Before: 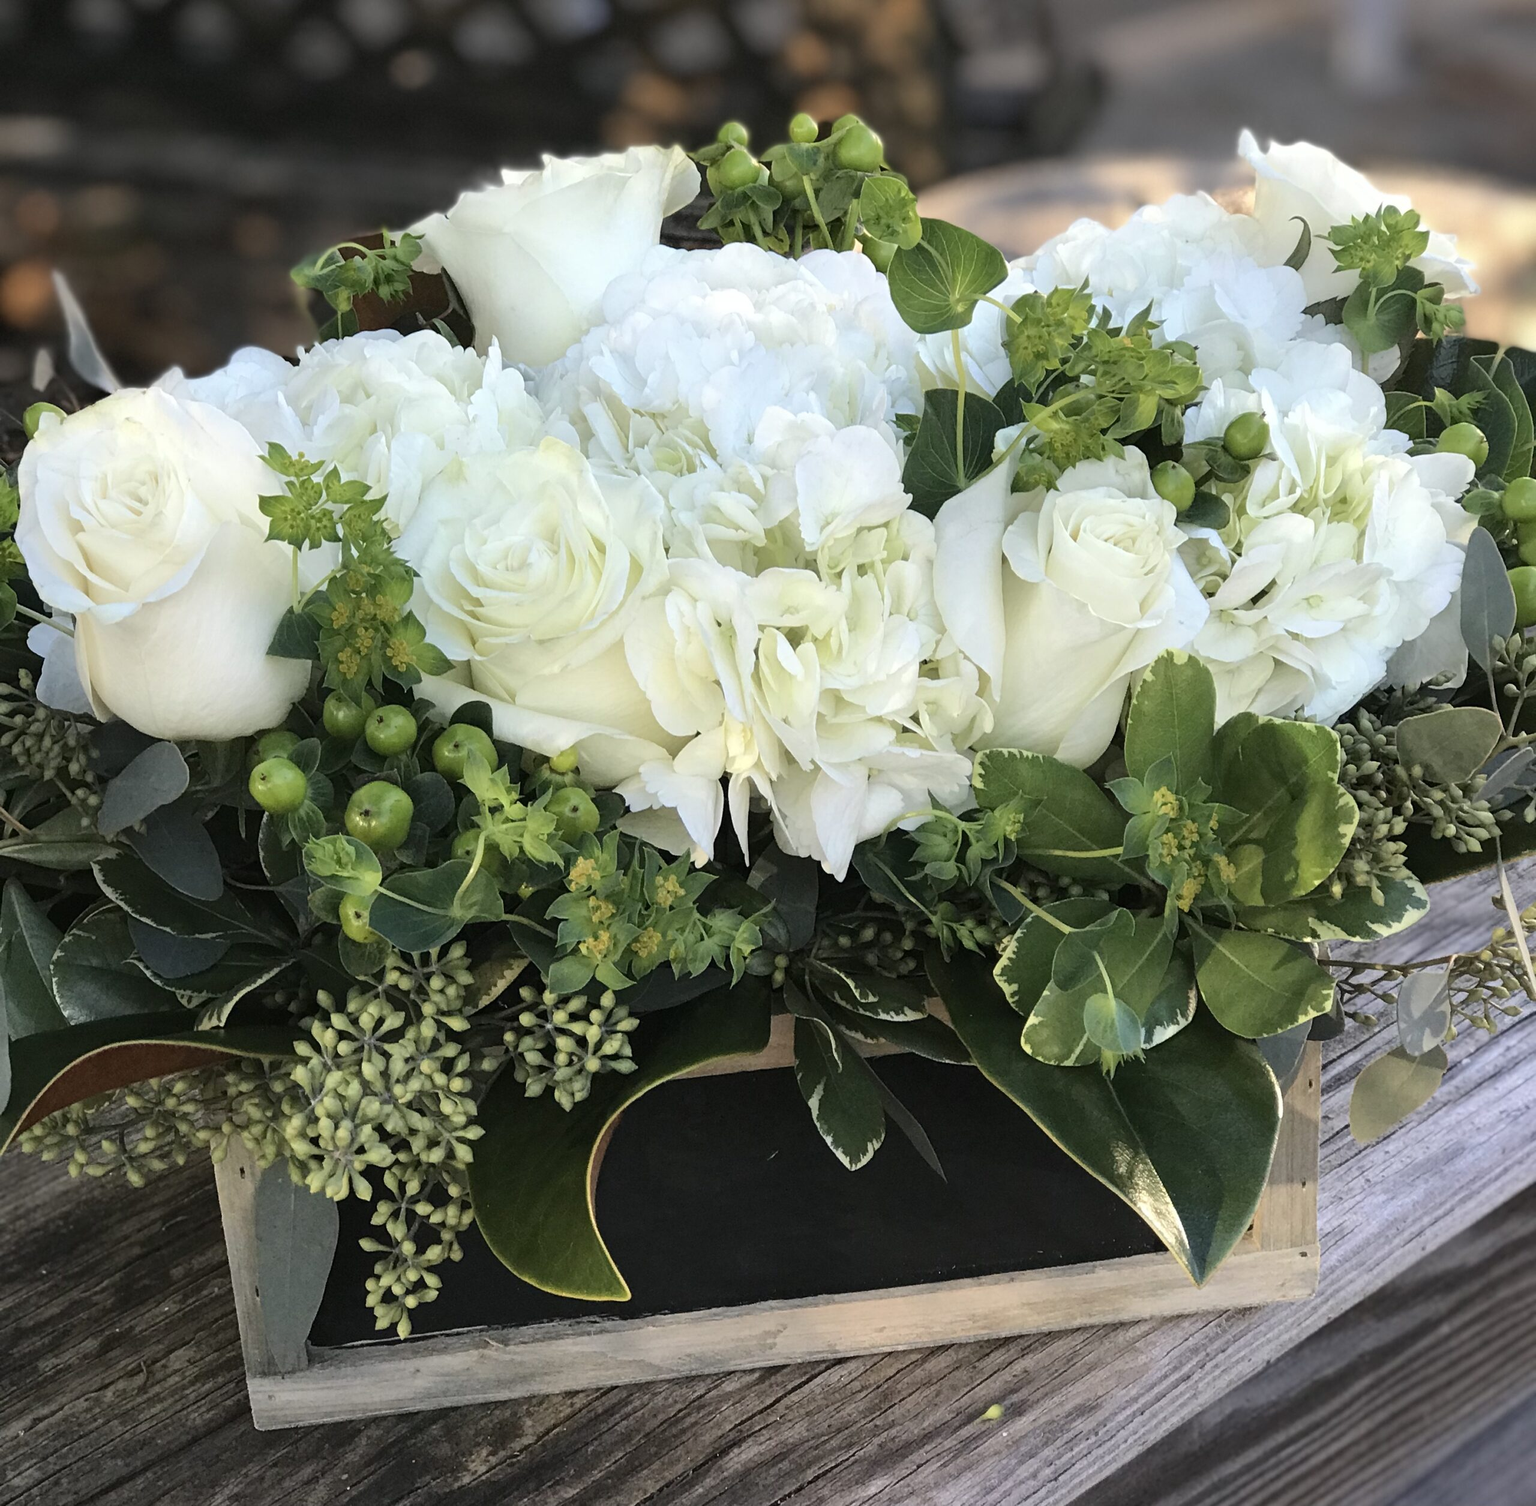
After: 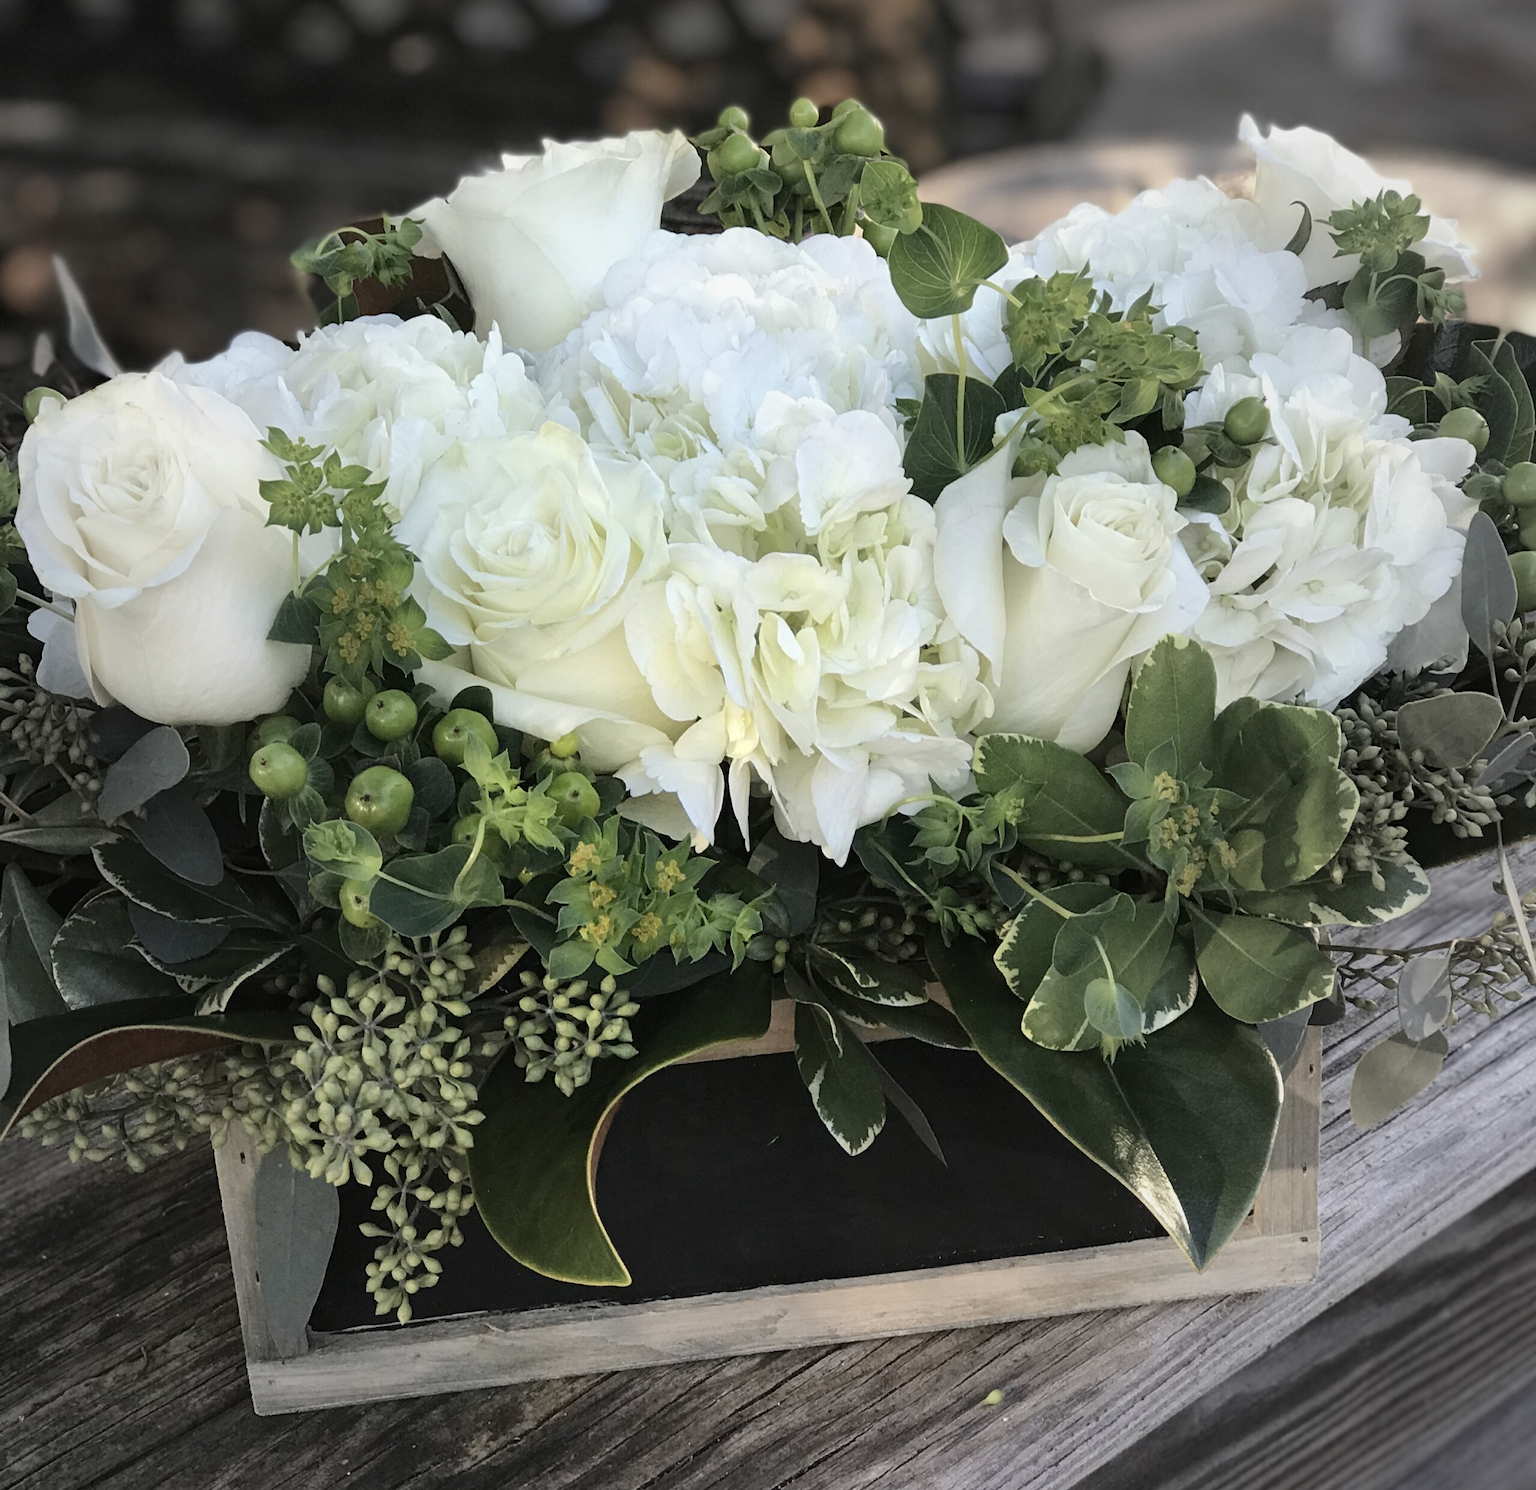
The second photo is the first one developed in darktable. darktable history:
vignetting: fall-off start 18.21%, fall-off radius 137.95%, brightness -0.207, center (-0.078, 0.066), width/height ratio 0.62, shape 0.59
crop: top 1.049%, right 0.001%
